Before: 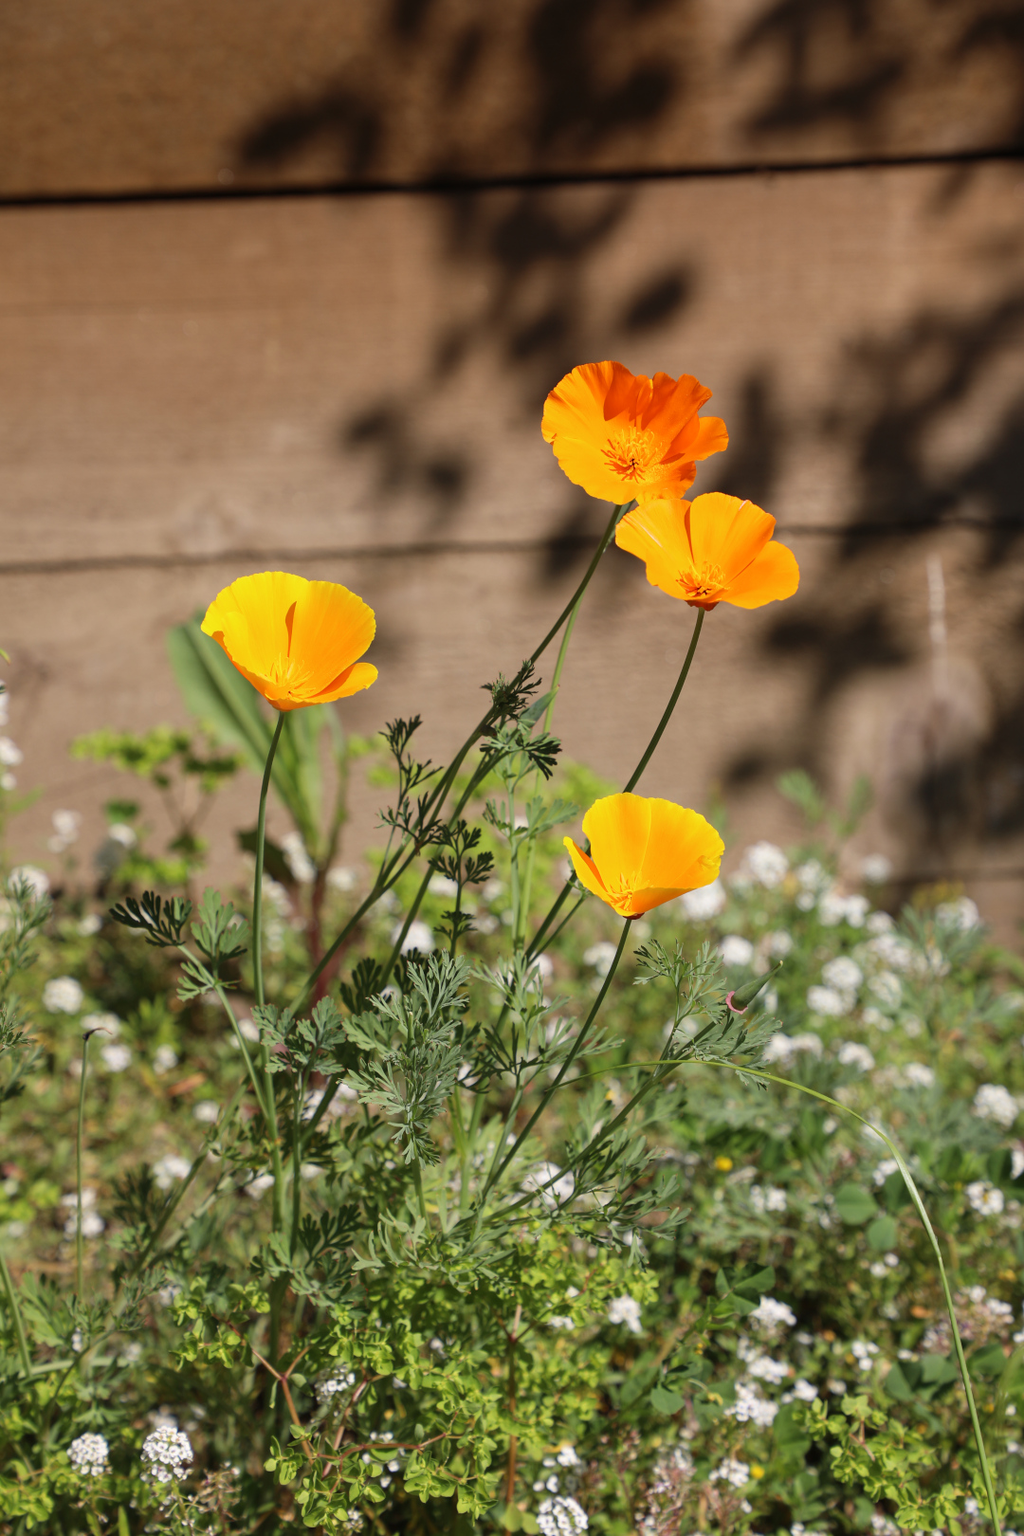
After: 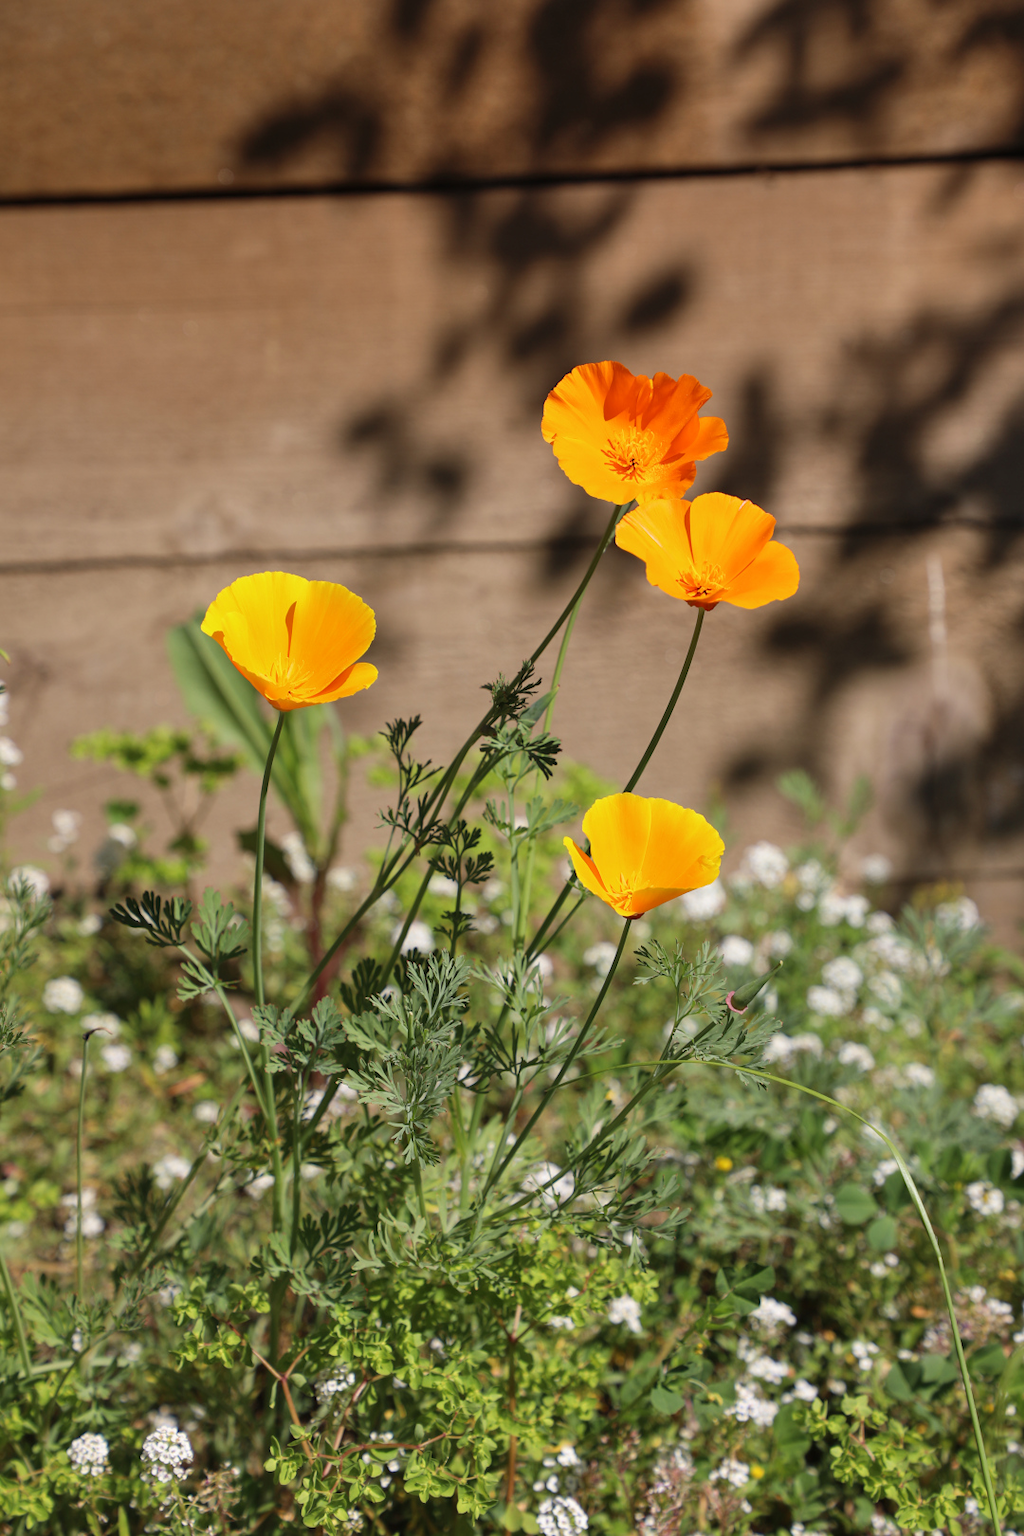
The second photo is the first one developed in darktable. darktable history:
shadows and highlights: shadows color adjustment 99.17%, highlights color adjustment 0.463%, low approximation 0.01, soften with gaussian
